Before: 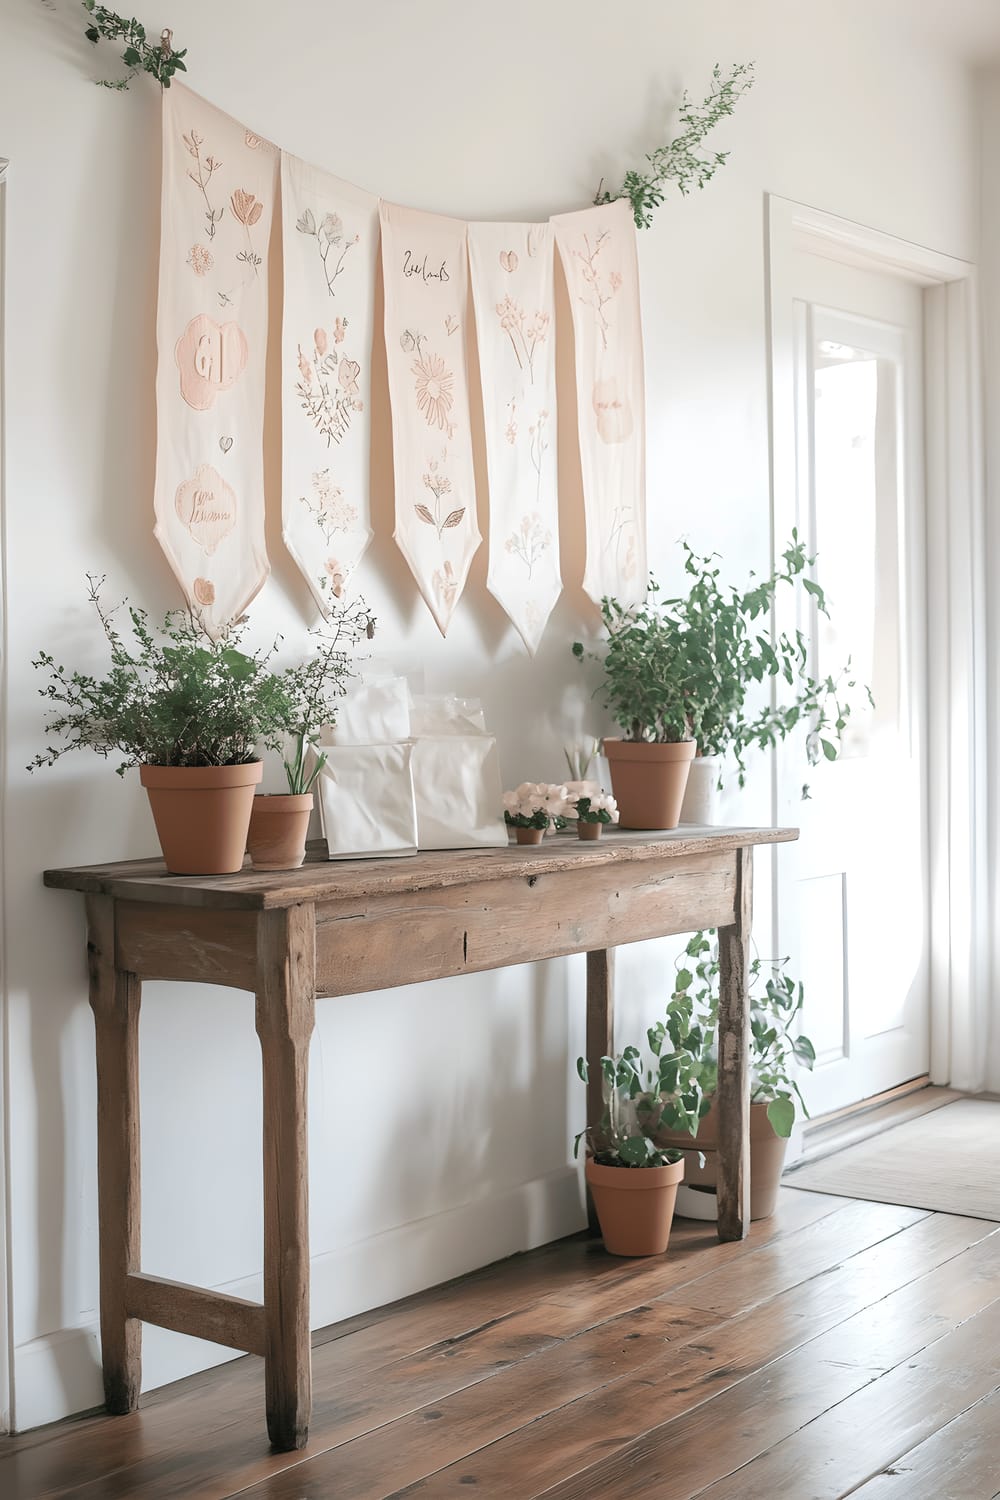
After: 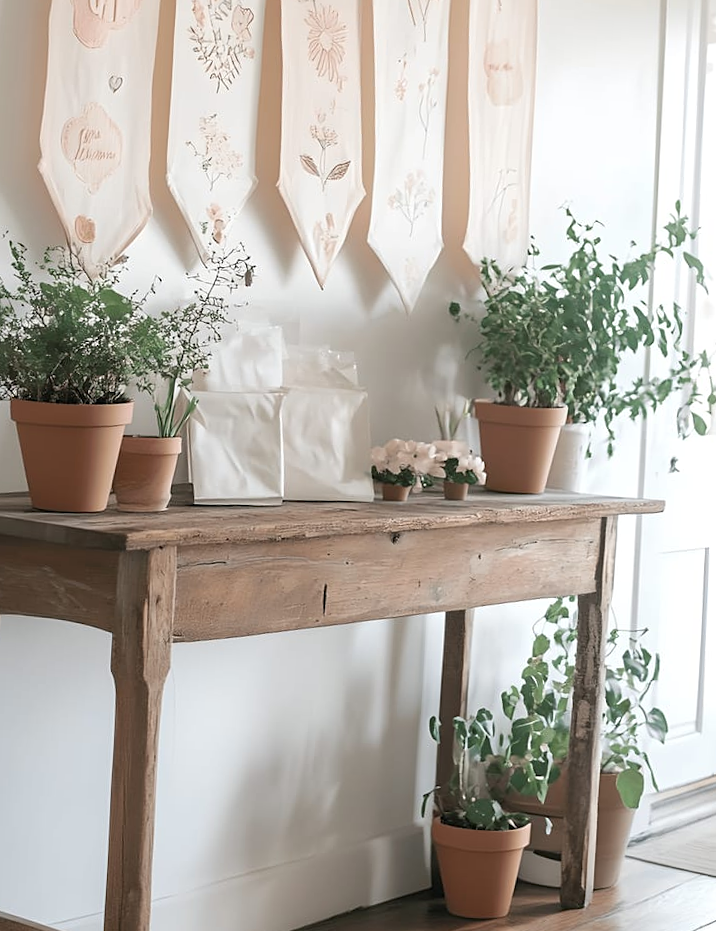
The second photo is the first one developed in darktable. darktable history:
sharpen: amount 0.2
crop and rotate: angle -3.37°, left 9.79%, top 20.73%, right 12.42%, bottom 11.82%
